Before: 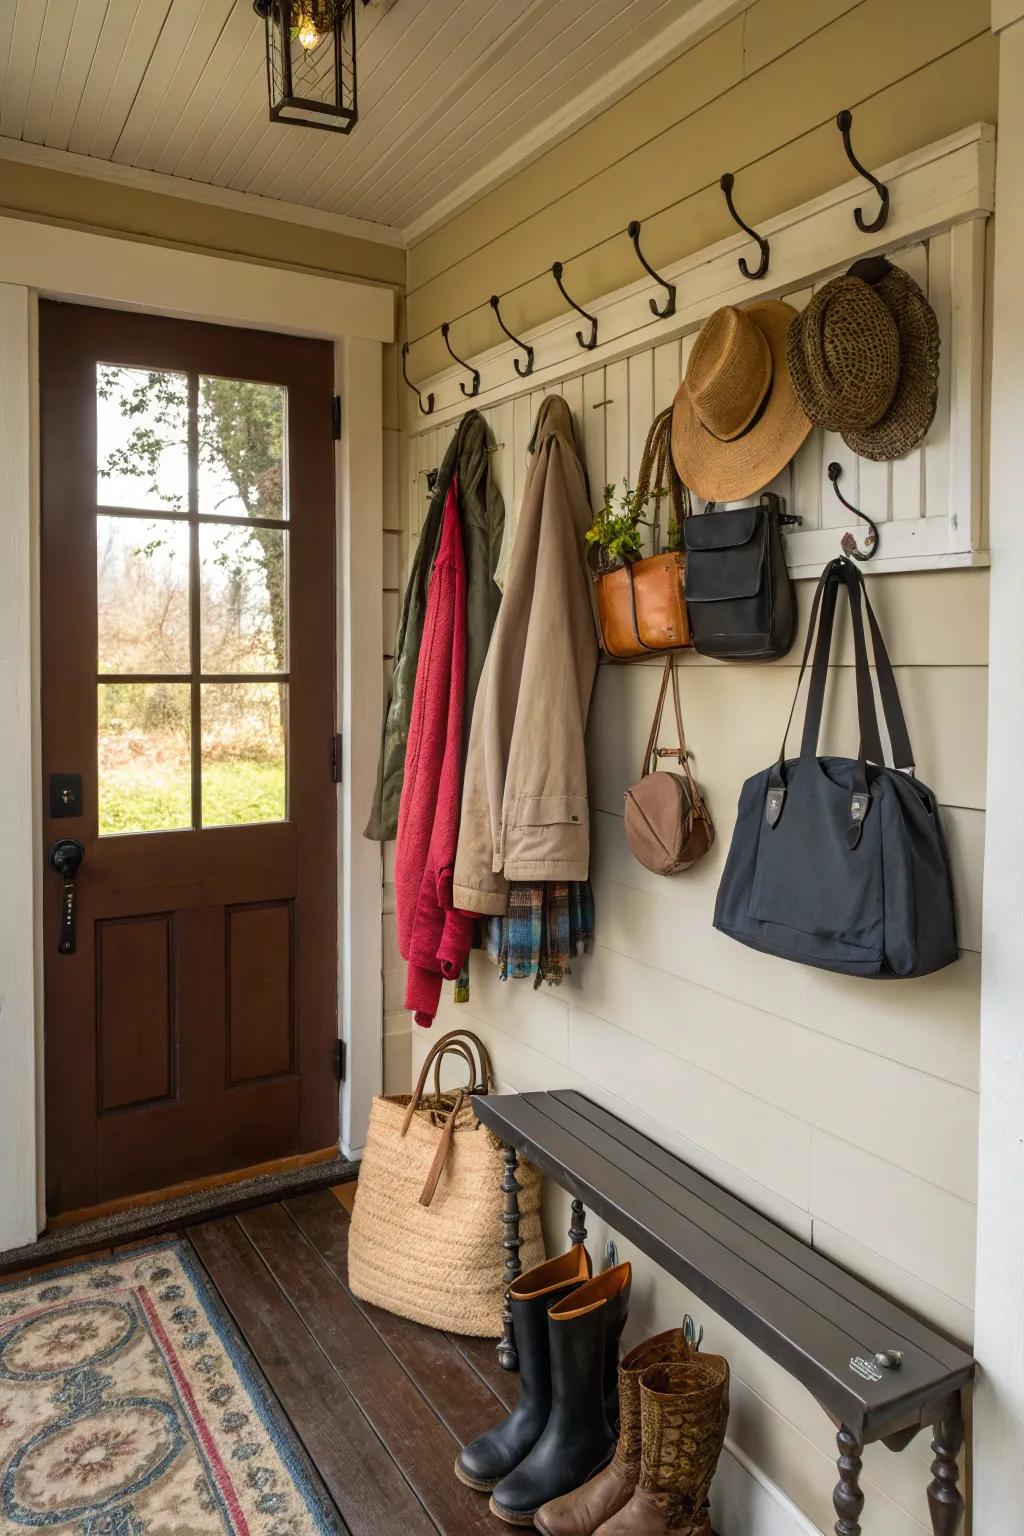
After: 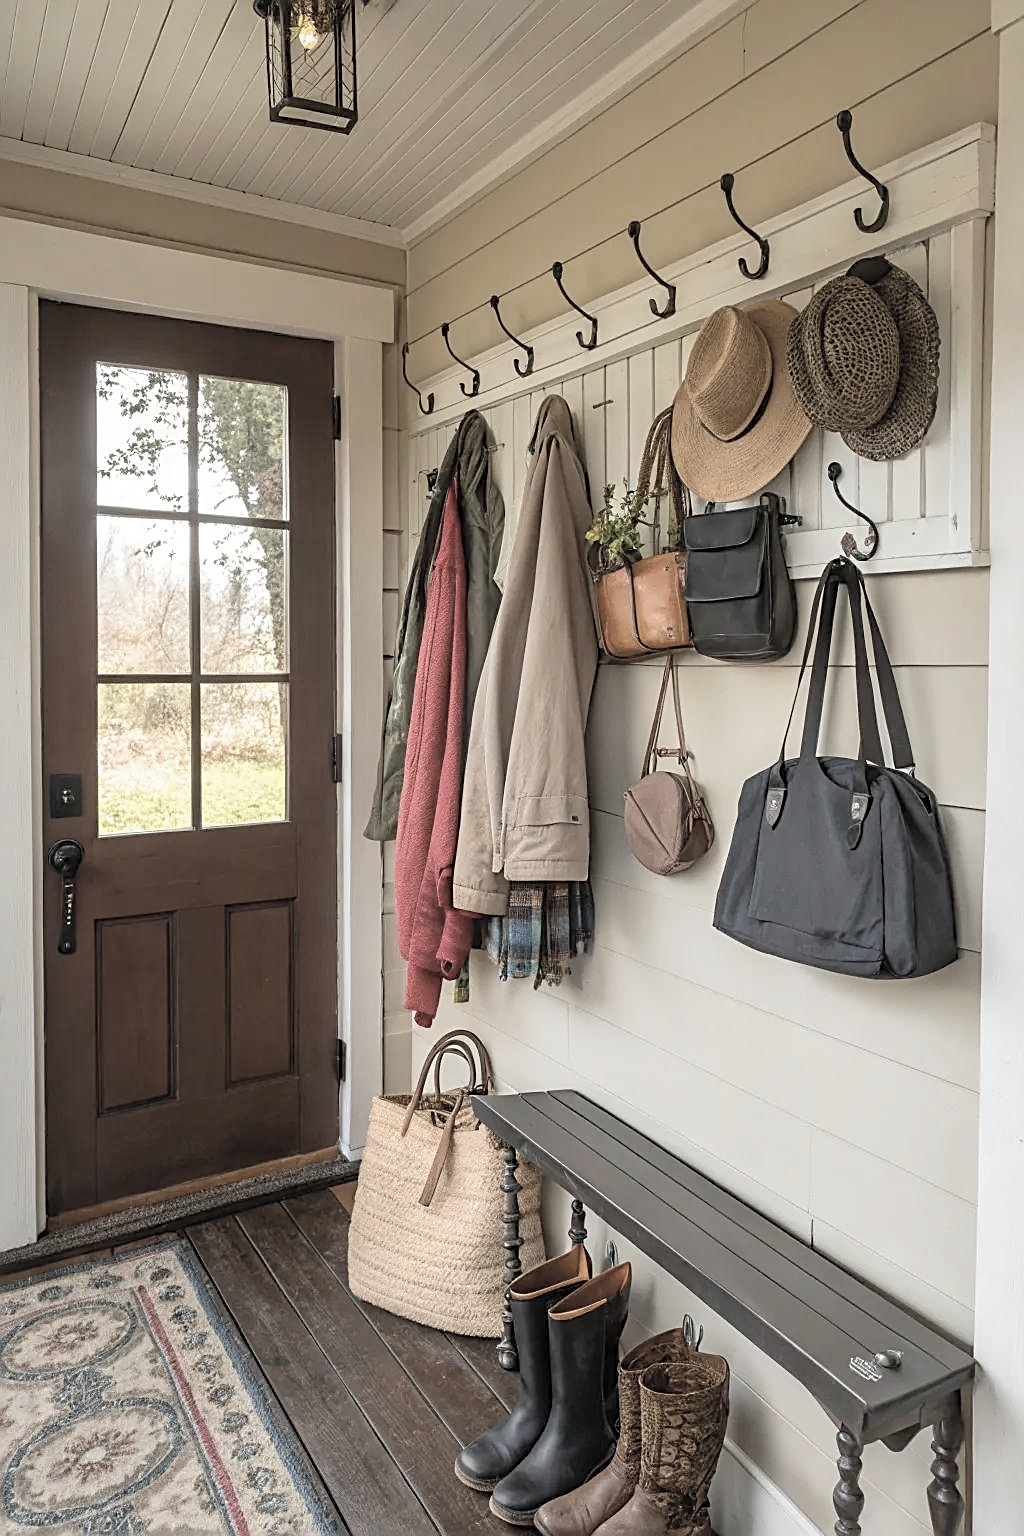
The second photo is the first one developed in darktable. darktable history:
sharpen: amount 0.736
contrast brightness saturation: brightness 0.181, saturation -0.494
